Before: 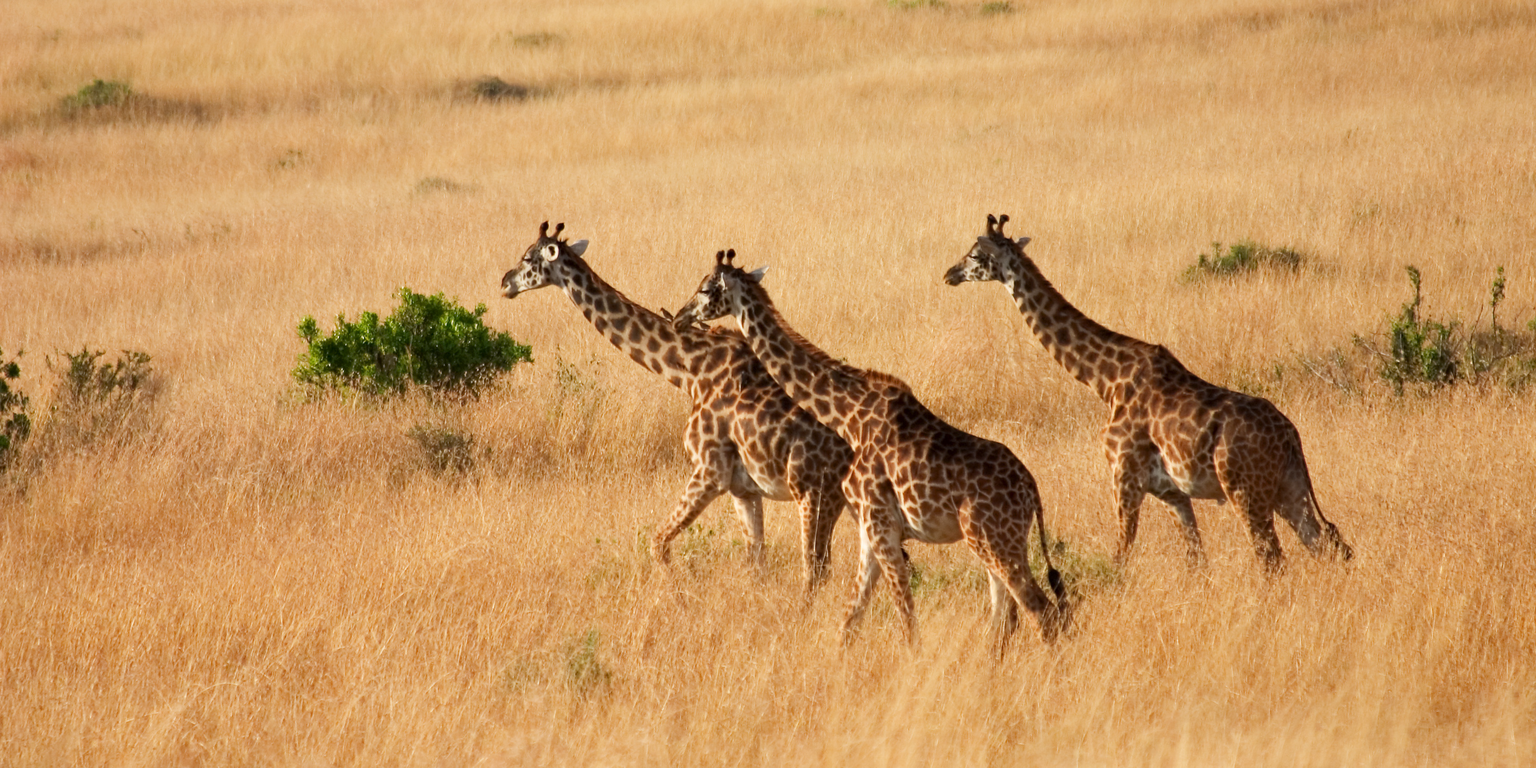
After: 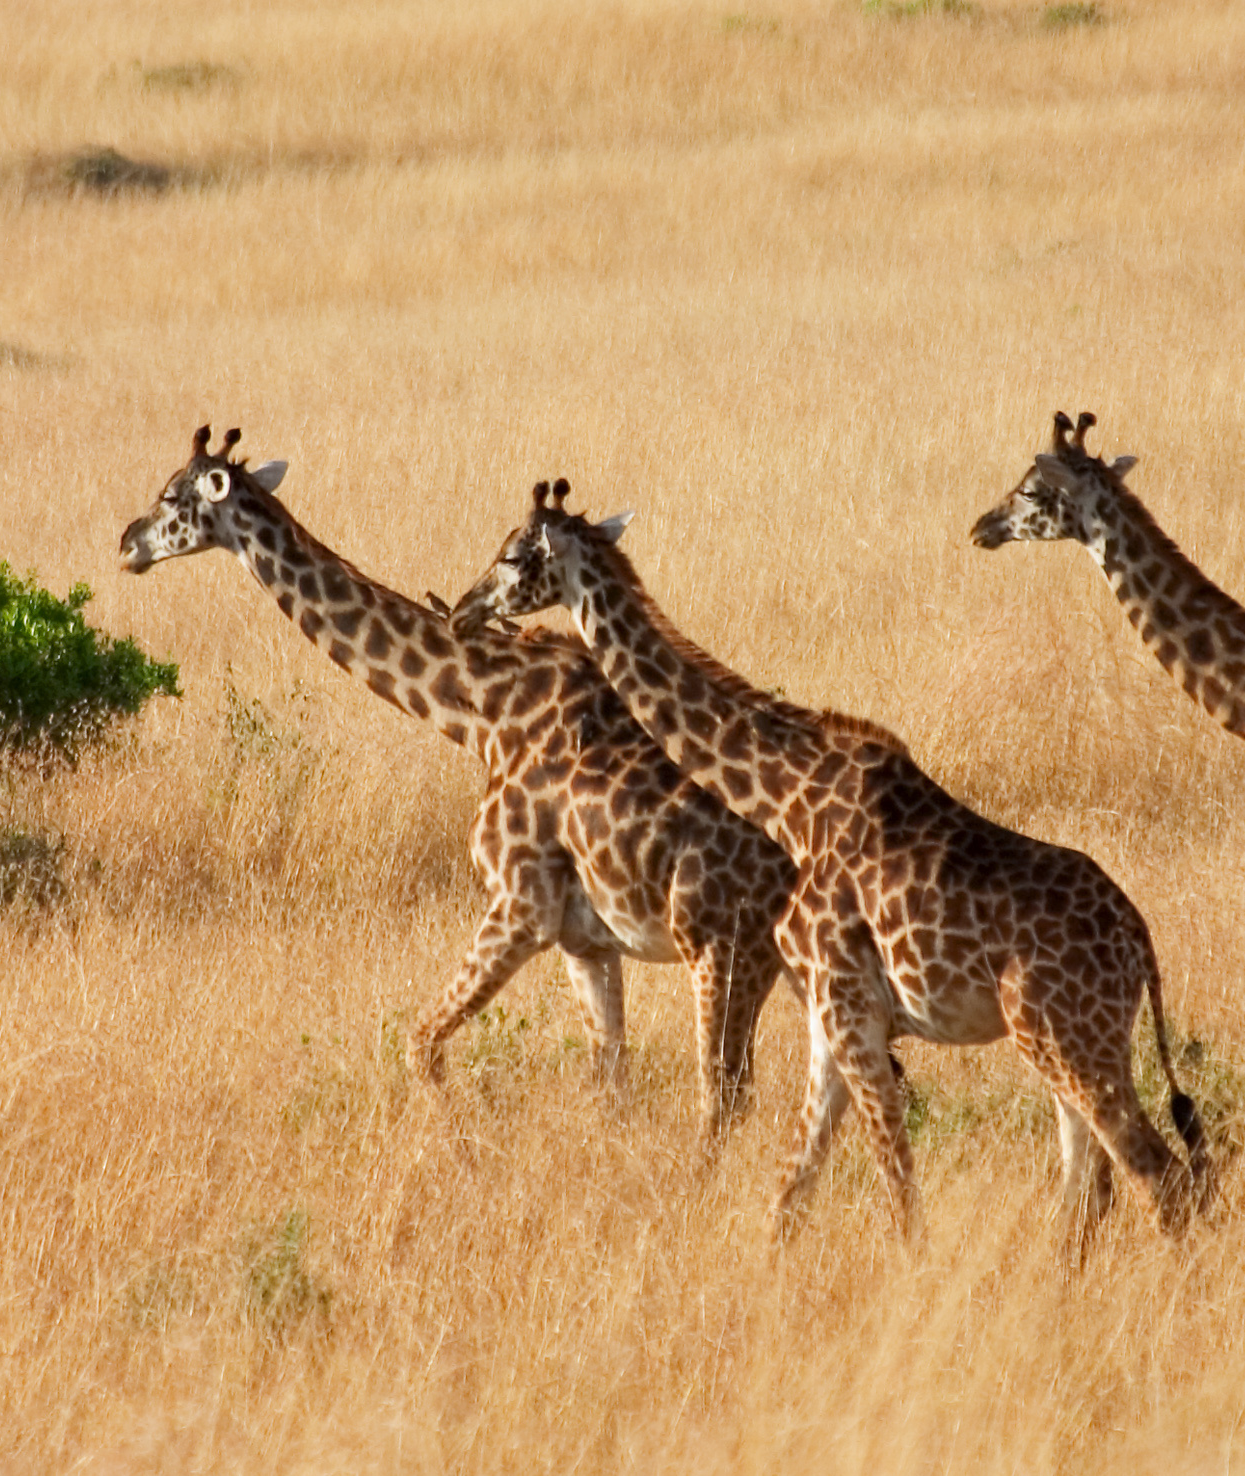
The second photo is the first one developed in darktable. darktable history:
exposure: exposure 0.02 EV, compensate highlight preservation false
crop: left 28.583%, right 29.231%
white balance: red 0.974, blue 1.044
